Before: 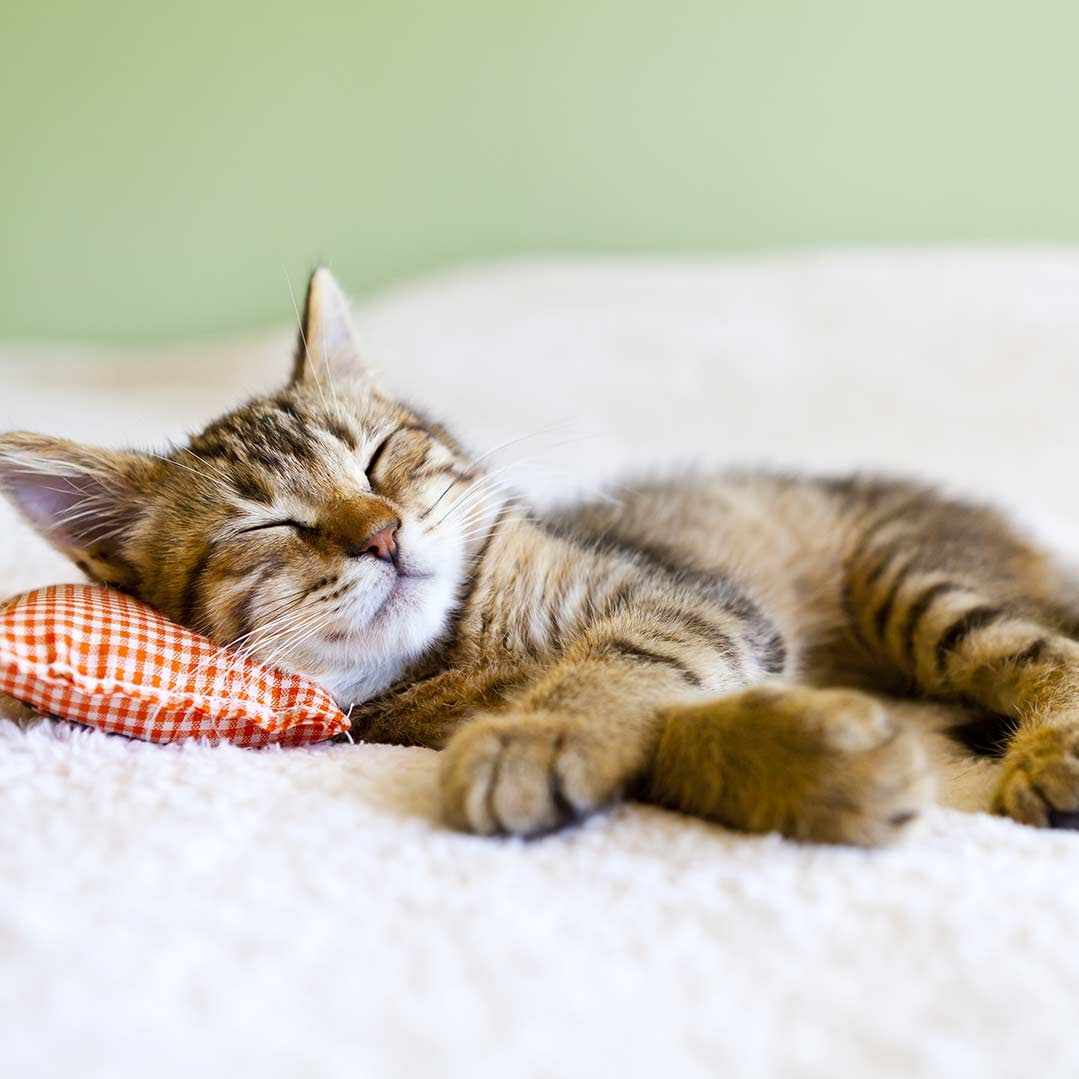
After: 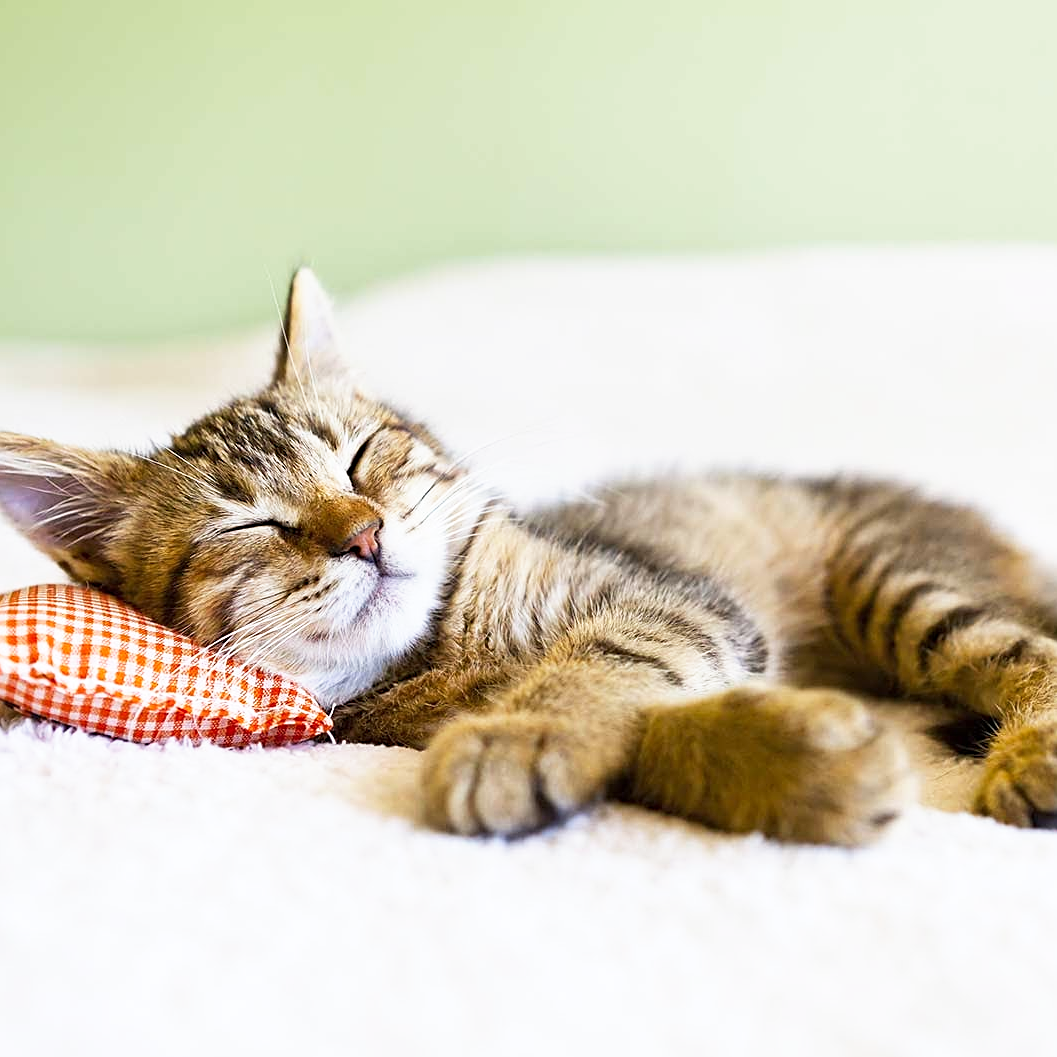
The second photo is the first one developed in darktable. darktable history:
base curve: curves: ch0 [(0, 0) (0.688, 0.865) (1, 1)], preserve colors none
sharpen: on, module defaults
crop: left 1.723%, right 0.275%, bottom 2.01%
